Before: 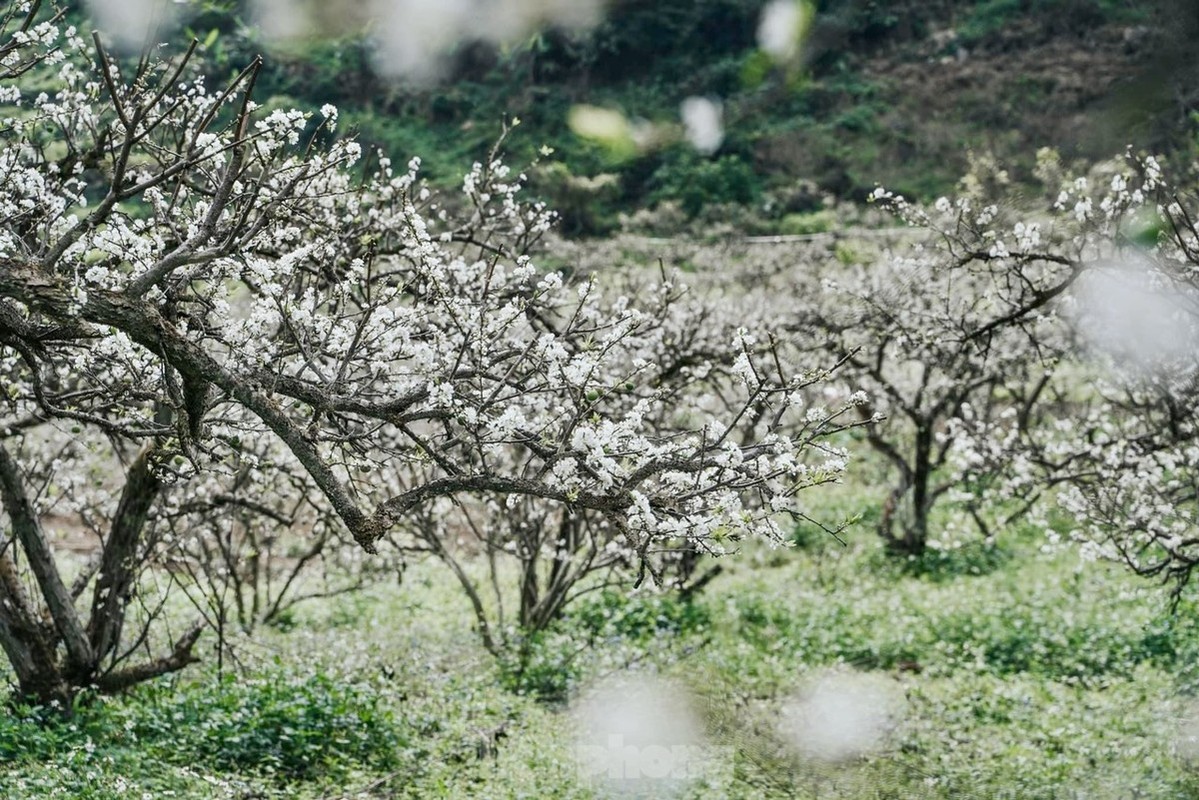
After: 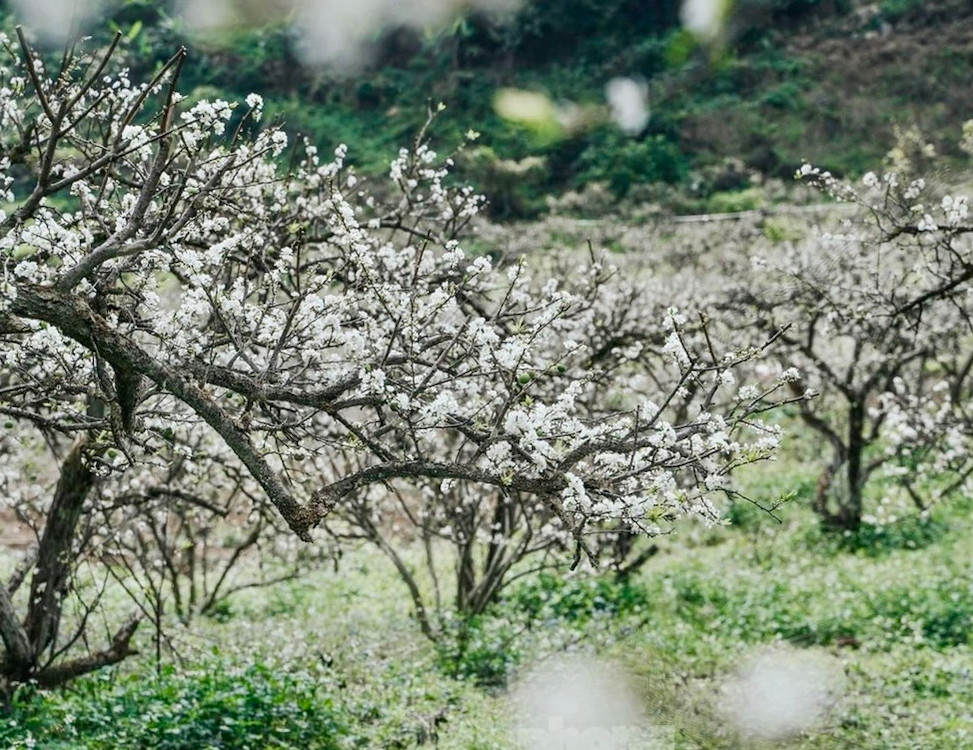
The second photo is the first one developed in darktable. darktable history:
crop and rotate: angle 1.35°, left 4.162%, top 0.474%, right 11.812%, bottom 2.474%
